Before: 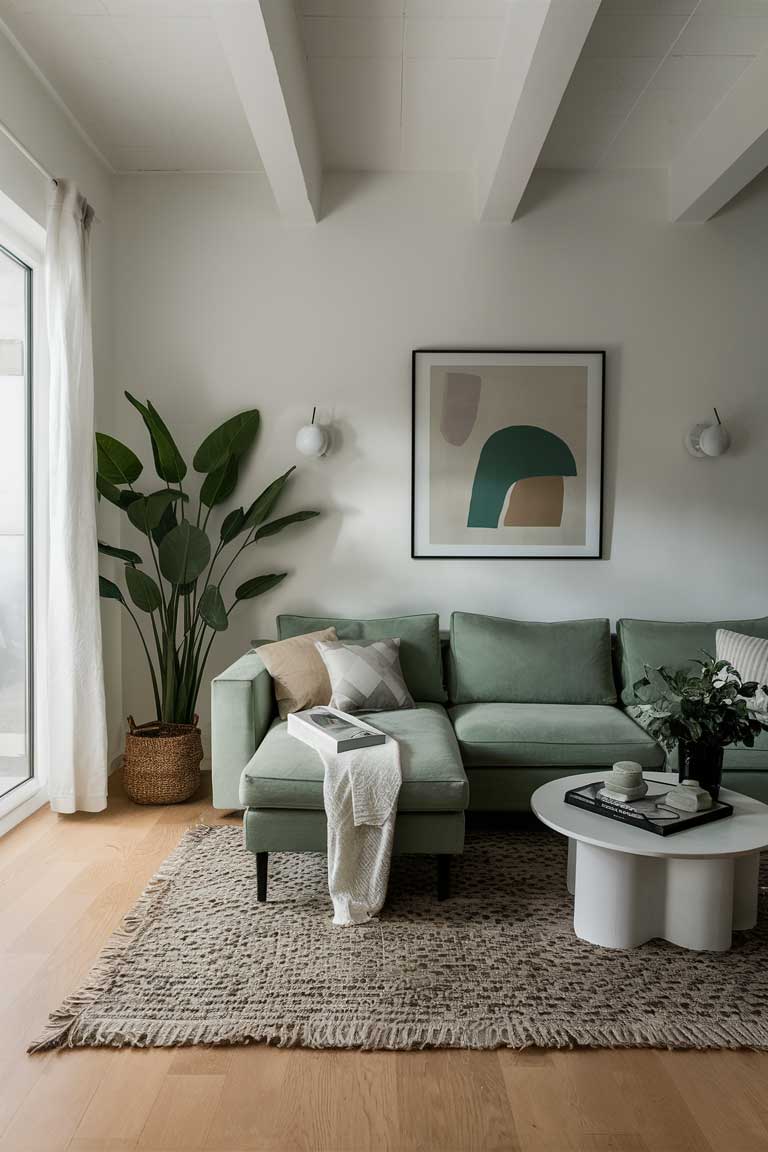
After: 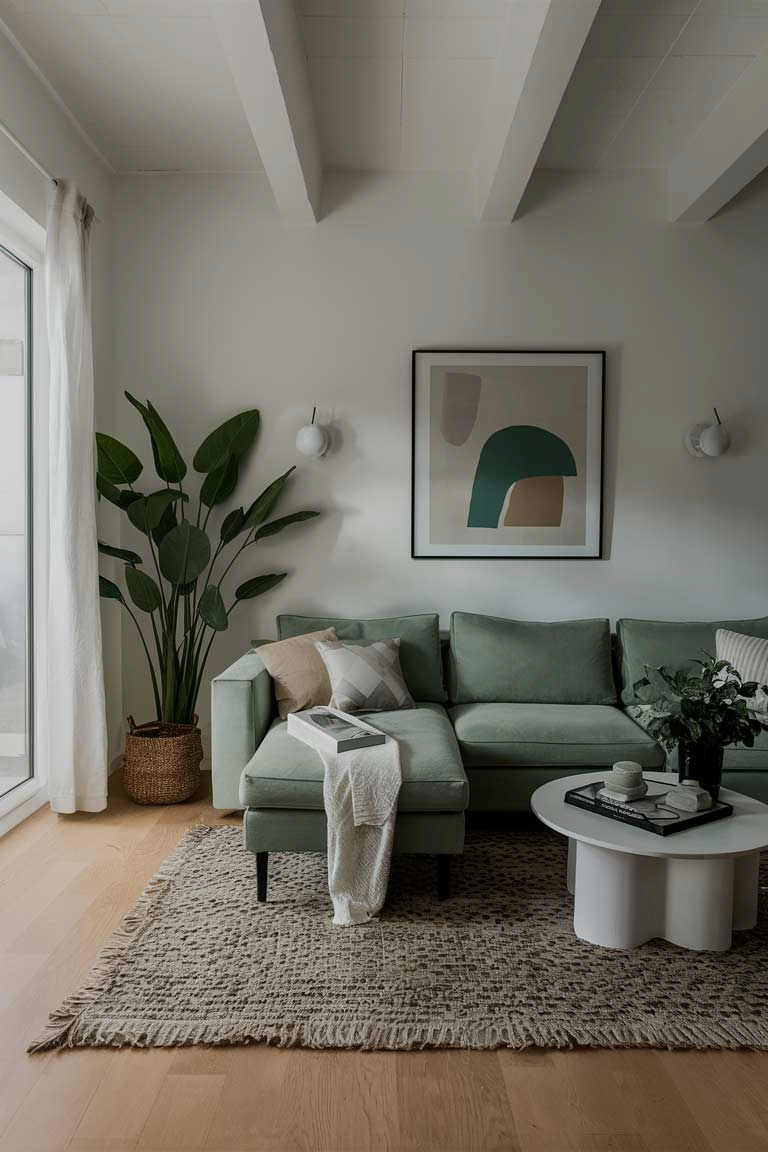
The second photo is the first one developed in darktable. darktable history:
exposure: exposure -0.444 EV, compensate highlight preservation false
